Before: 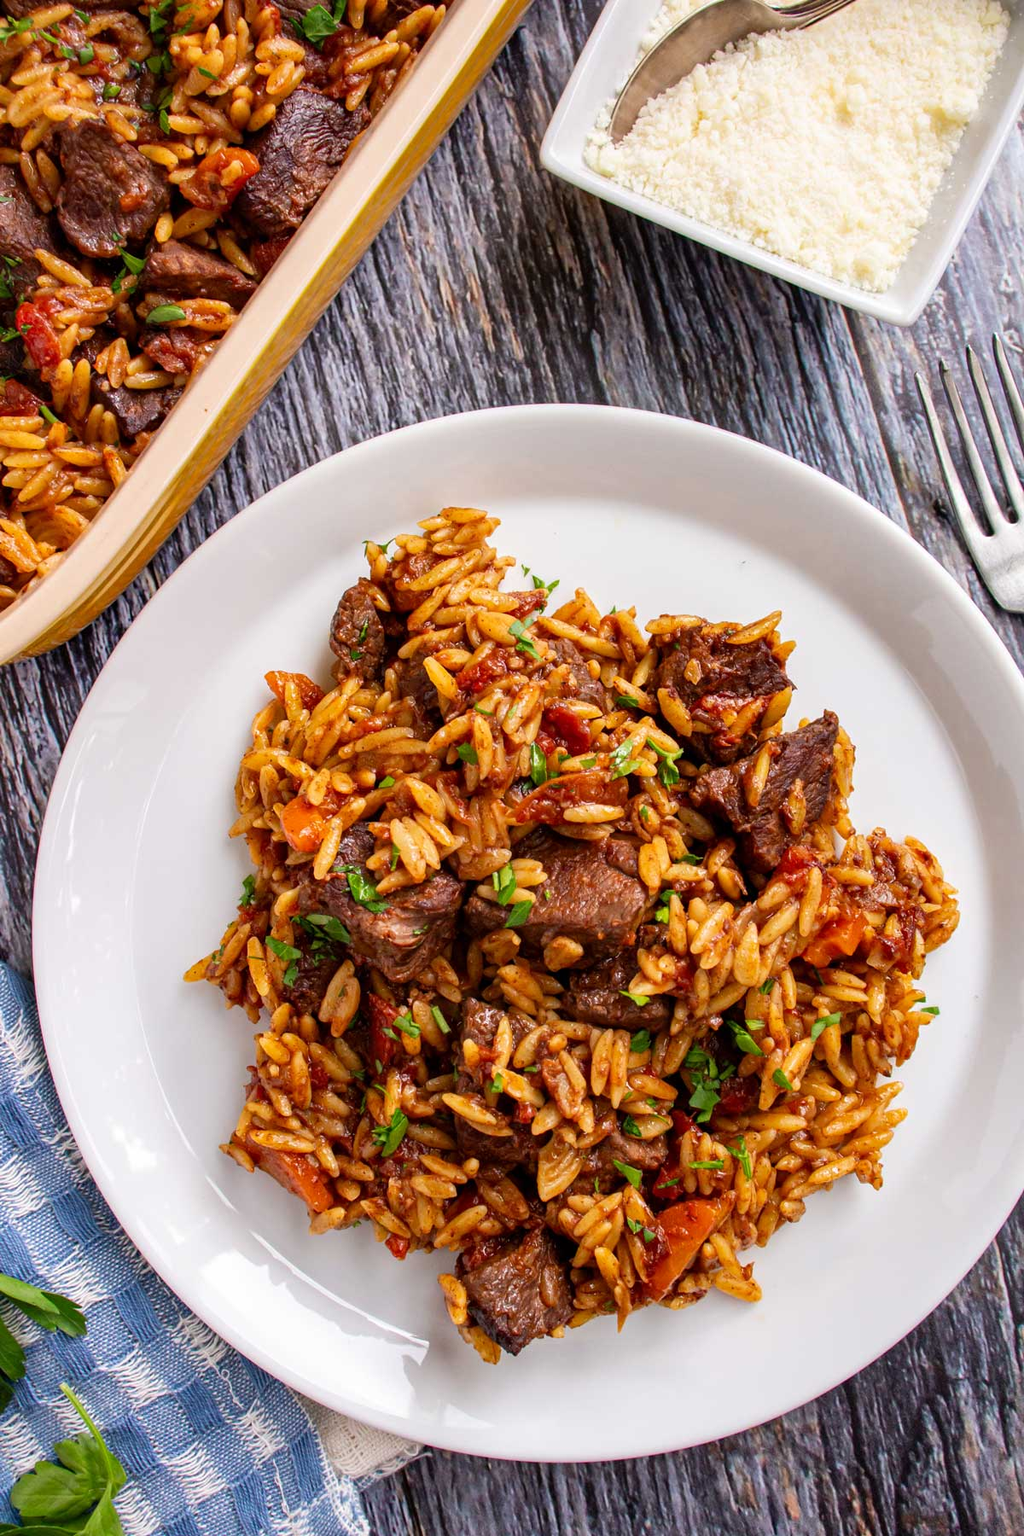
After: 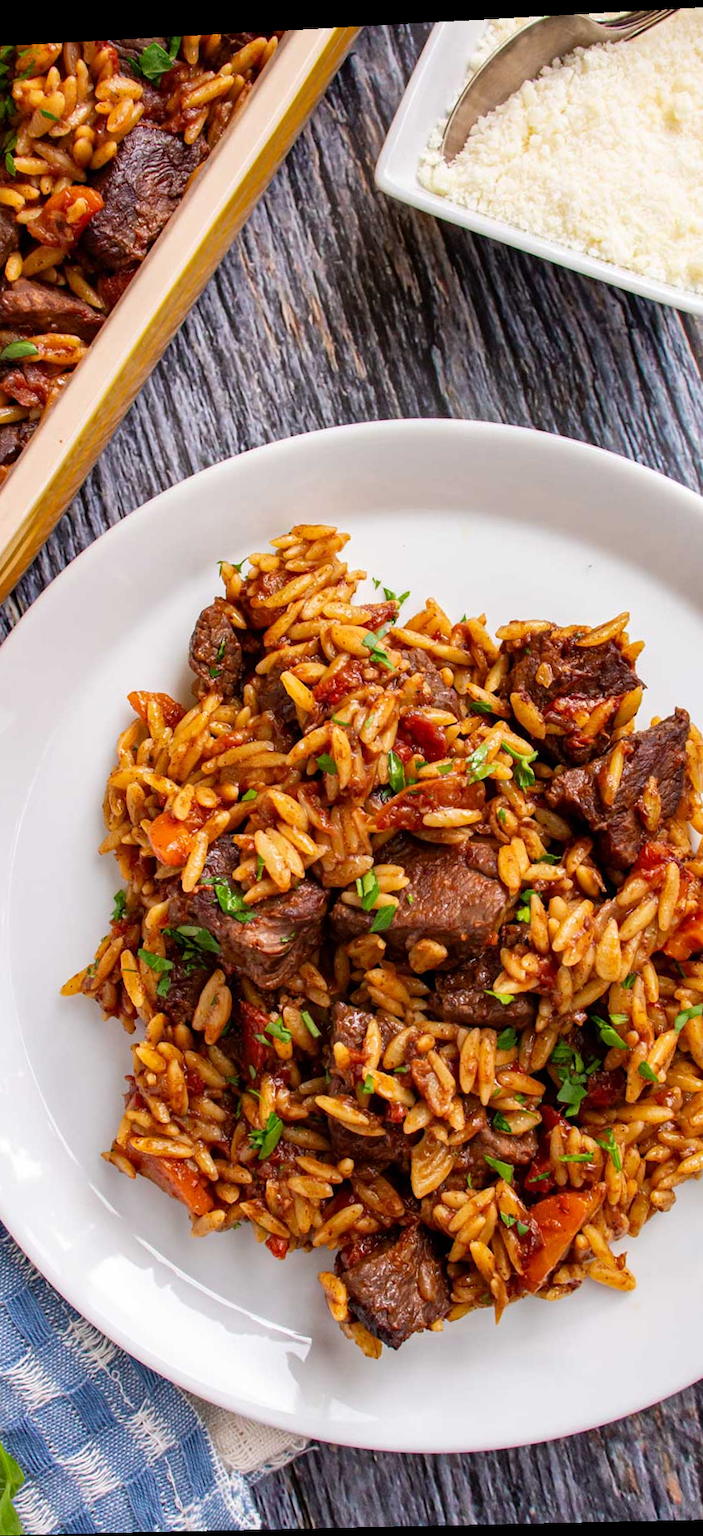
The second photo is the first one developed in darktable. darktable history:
rotate and perspective: rotation -2.22°, lens shift (horizontal) -0.022, automatic cropping off
crop and rotate: left 14.385%, right 18.948%
